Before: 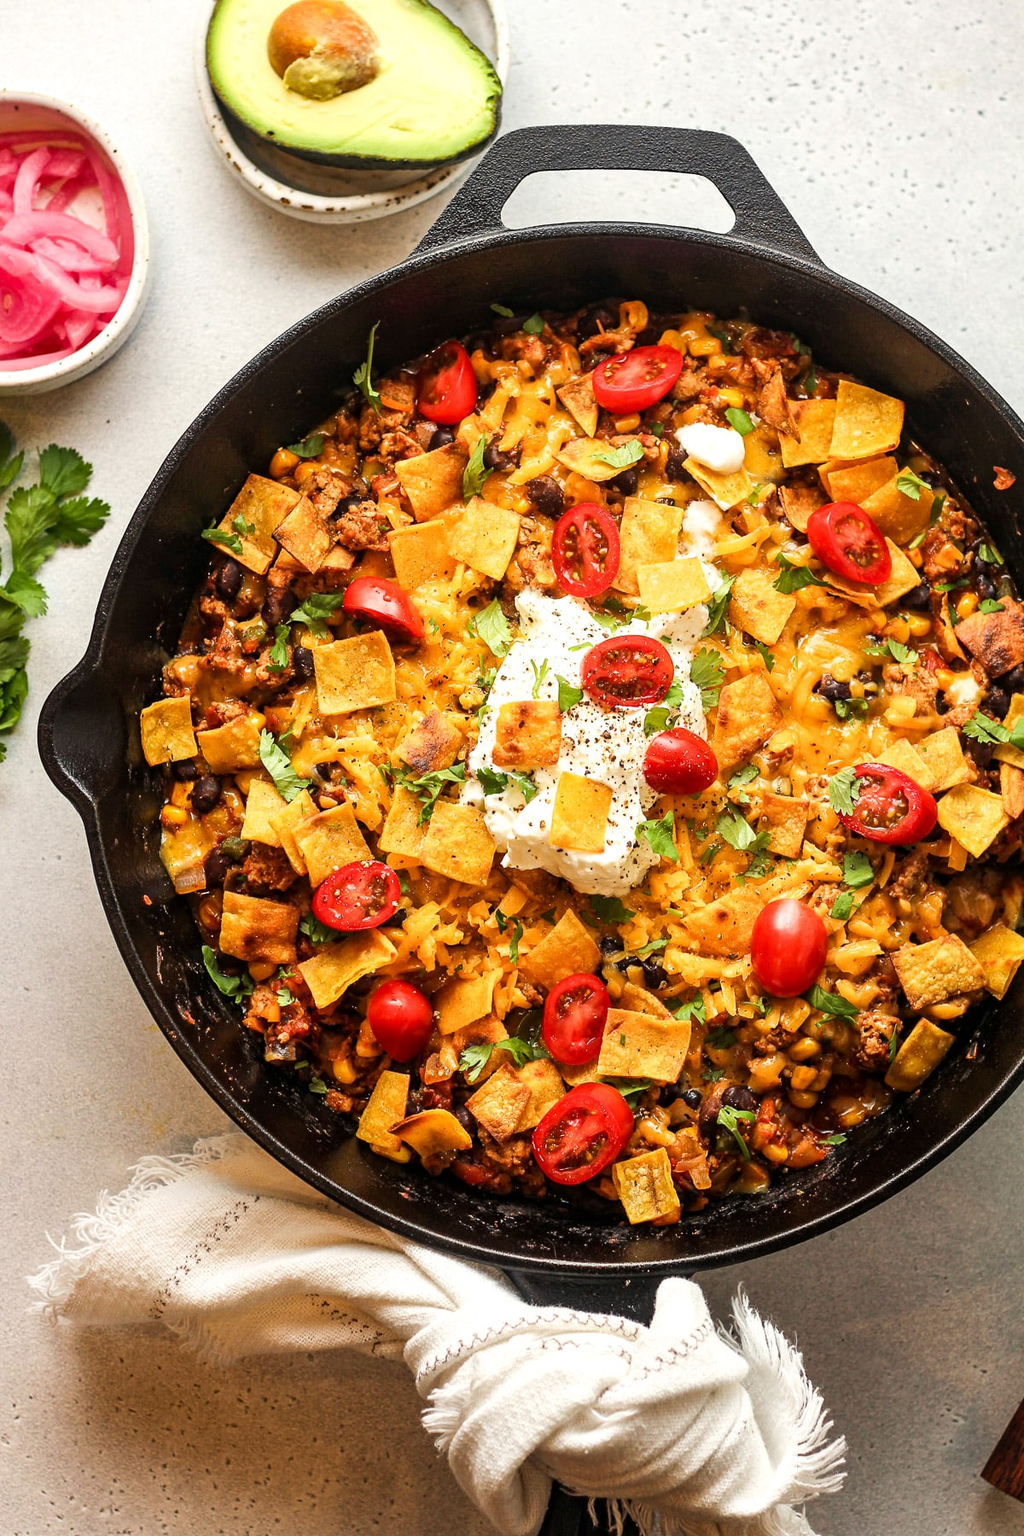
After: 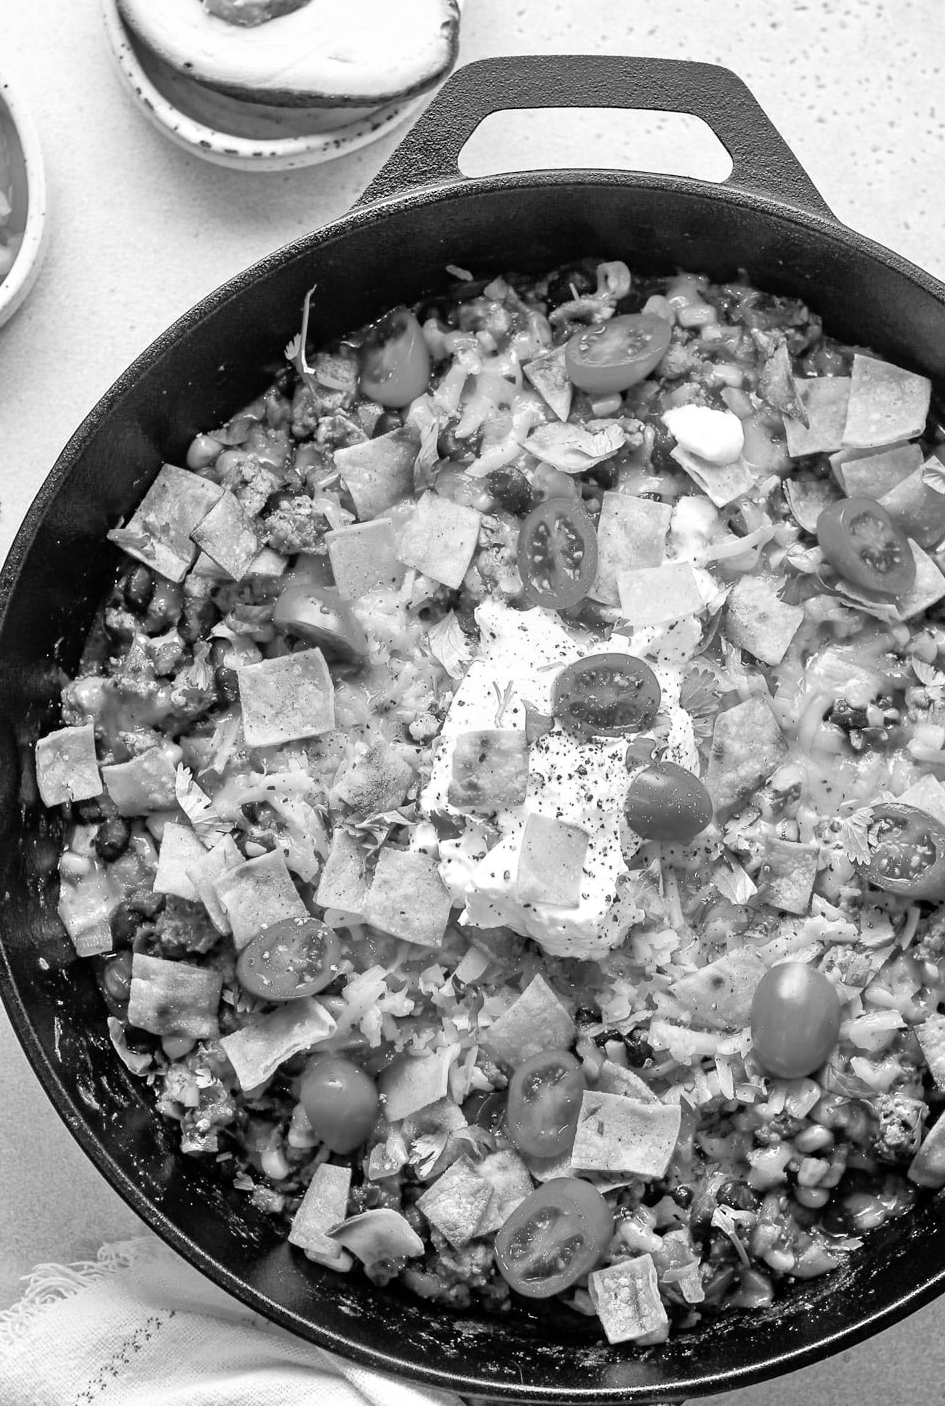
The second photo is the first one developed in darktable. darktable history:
tone equalizer: -7 EV 0.15 EV, -6 EV 0.6 EV, -5 EV 1.15 EV, -4 EV 1.33 EV, -3 EV 1.15 EV, -2 EV 0.6 EV, -1 EV 0.15 EV, mask exposure compensation -0.5 EV
monochrome: a -6.99, b 35.61, size 1.4
crop and rotate: left 10.77%, top 5.1%, right 10.41%, bottom 16.76%
